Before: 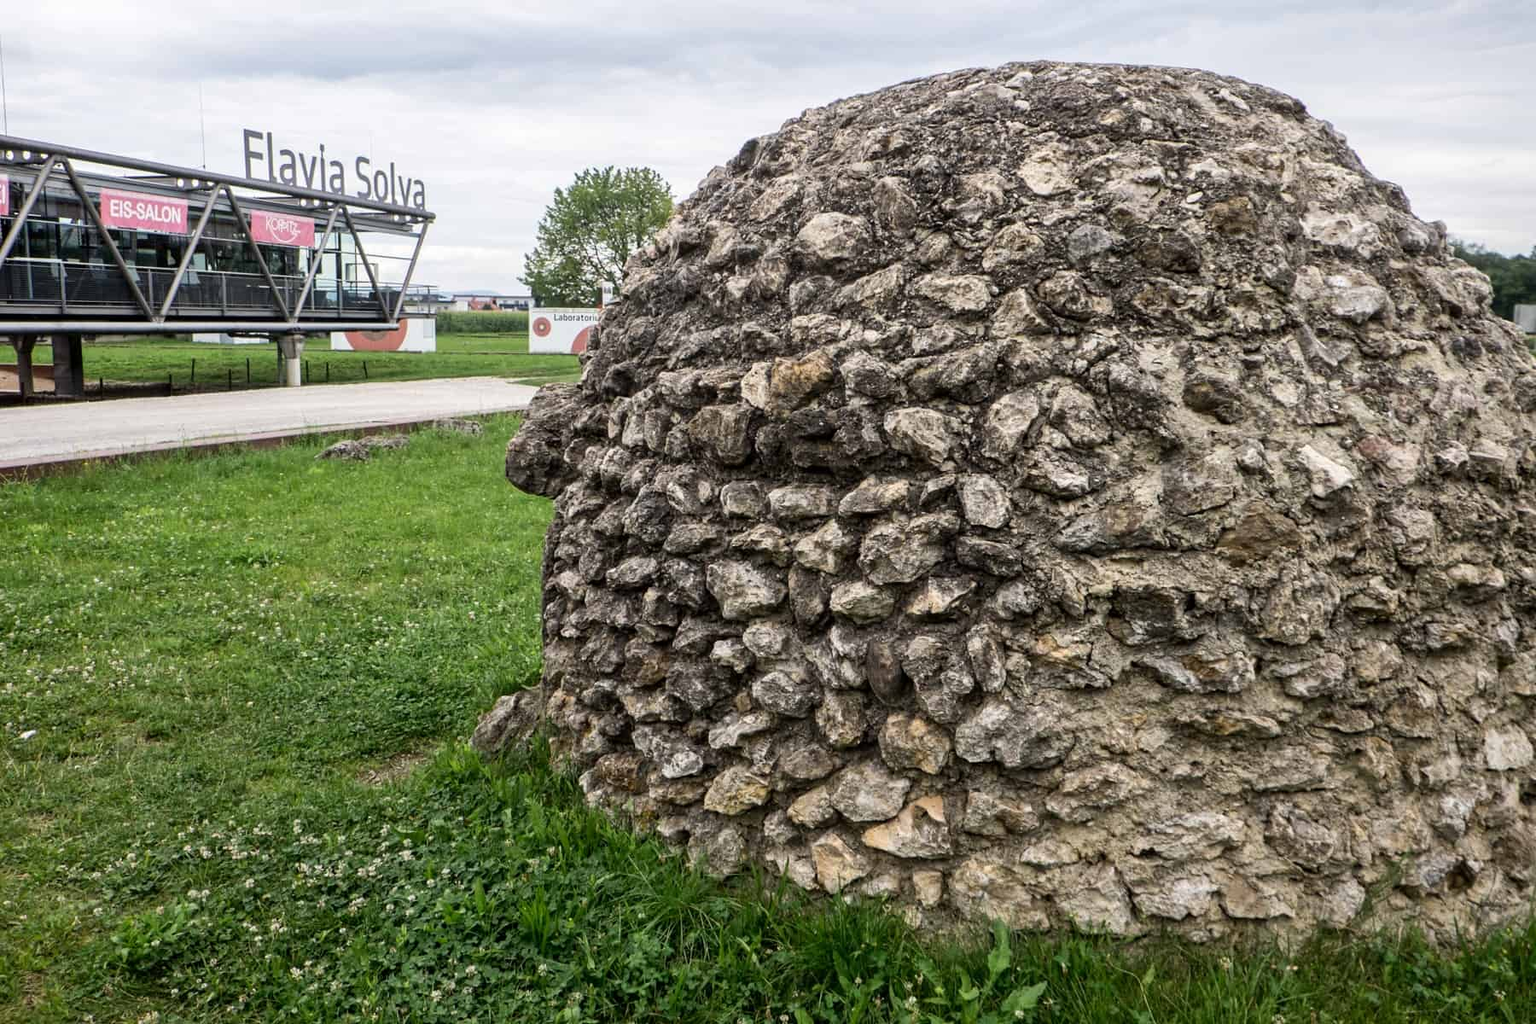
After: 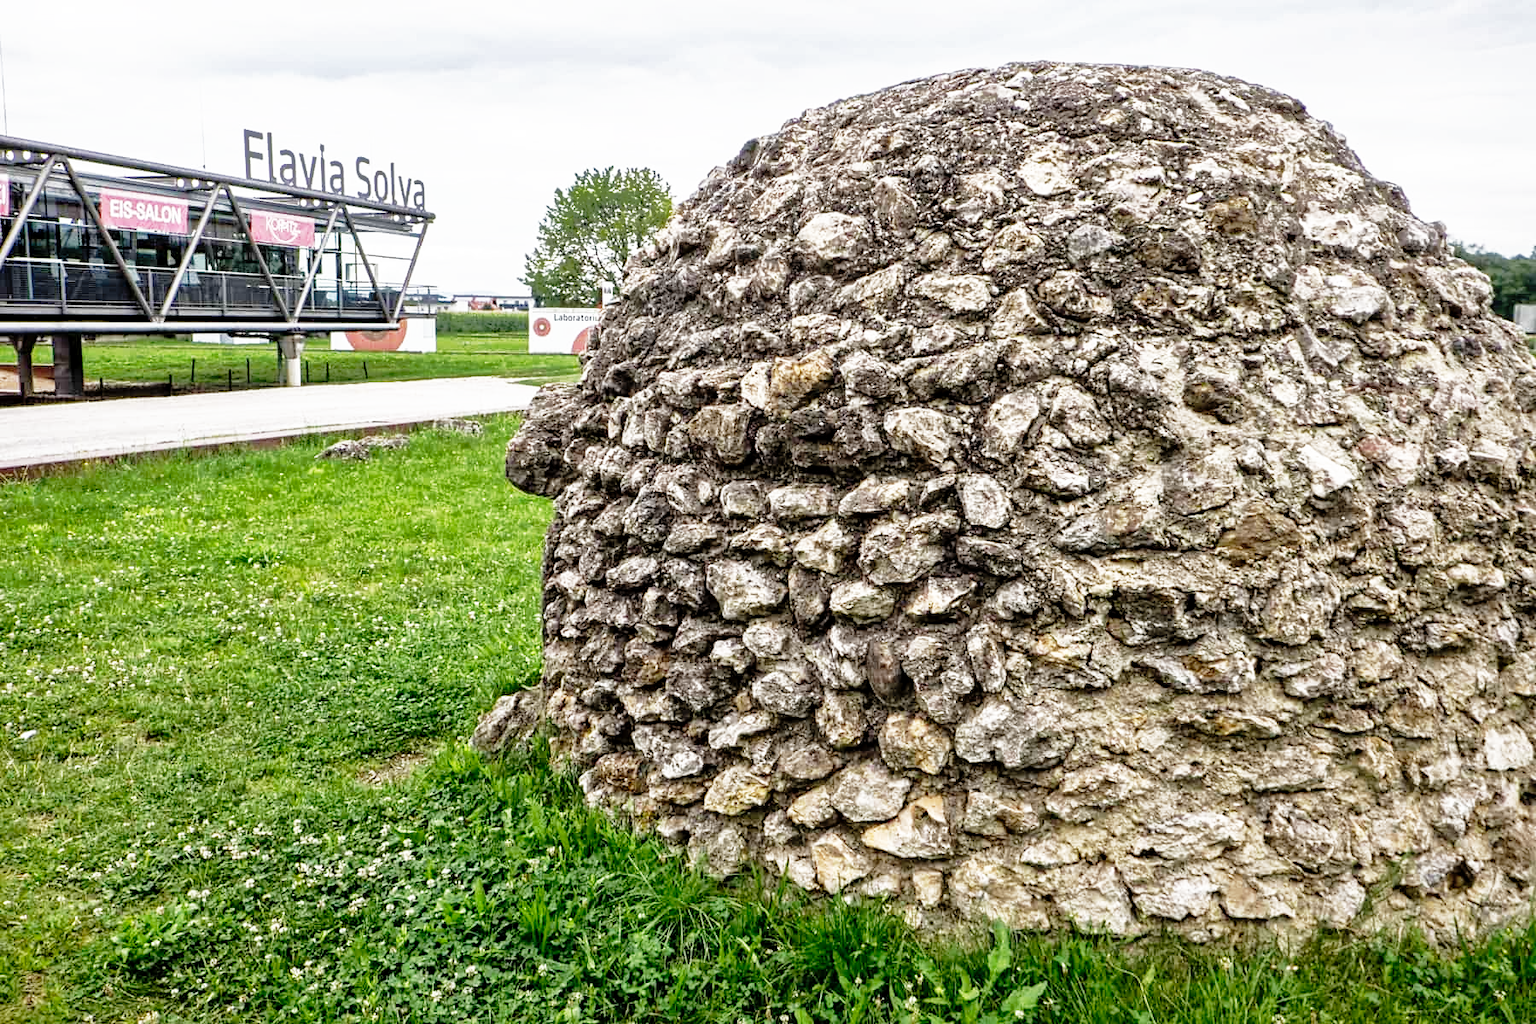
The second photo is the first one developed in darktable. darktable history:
base curve: curves: ch0 [(0, 0) (0.012, 0.01) (0.073, 0.168) (0.31, 0.711) (0.645, 0.957) (1, 1)], preserve colors none
contrast equalizer: y [[0.502, 0.505, 0.512, 0.529, 0.564, 0.588], [0.5 ×6], [0.502, 0.505, 0.512, 0.529, 0.564, 0.588], [0, 0.001, 0.001, 0.004, 0.008, 0.011], [0, 0.001, 0.001, 0.004, 0.008, 0.011]]
shadows and highlights: shadows 40.23, highlights -59.68
